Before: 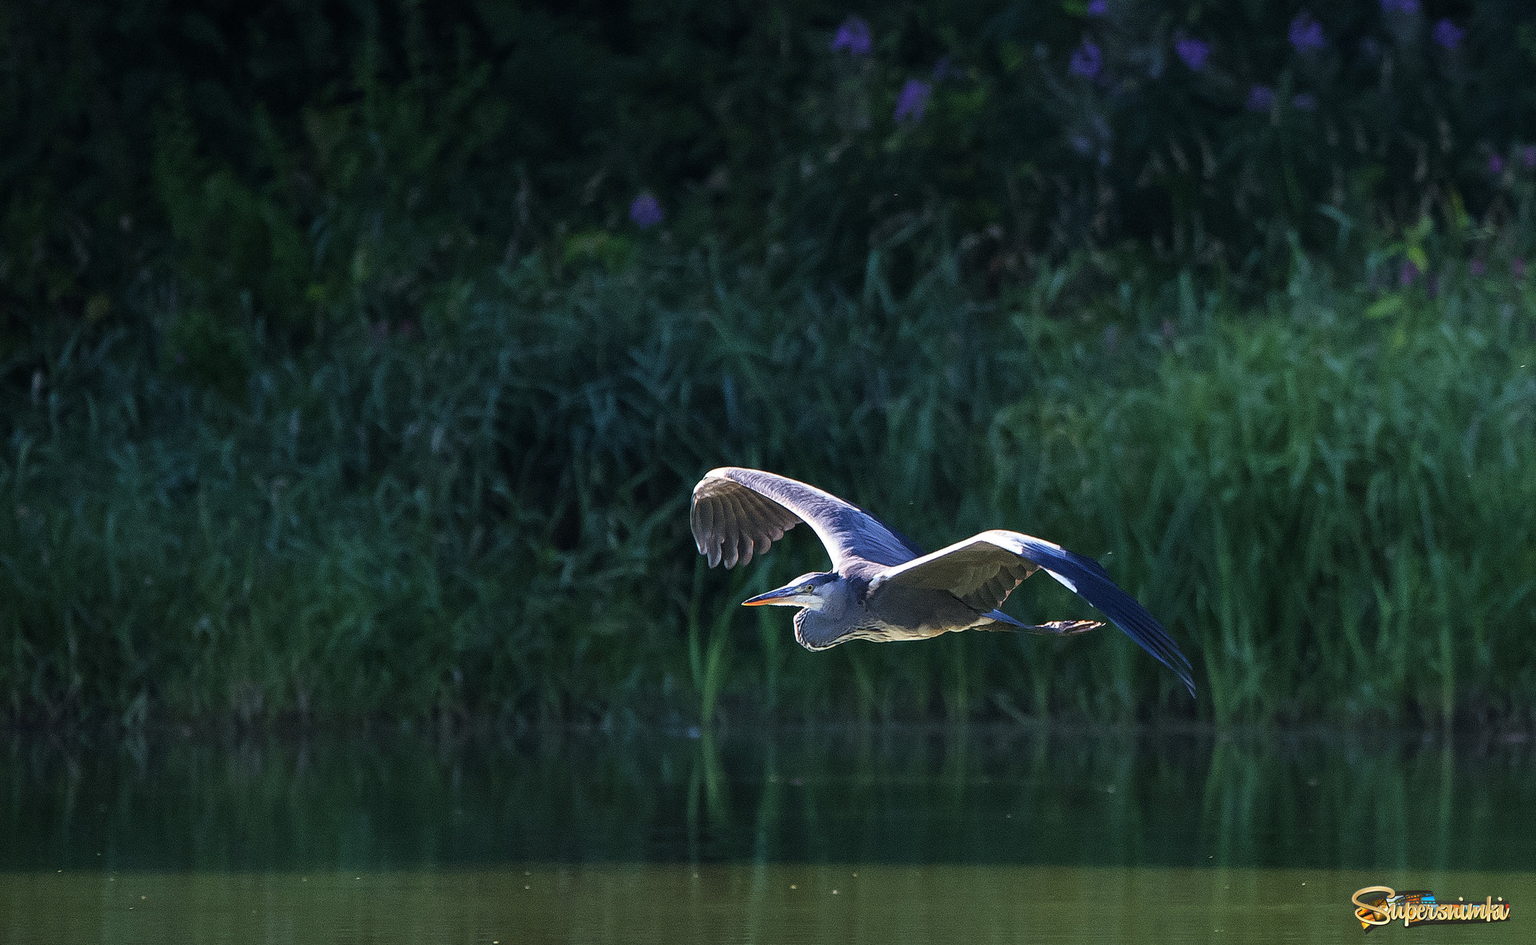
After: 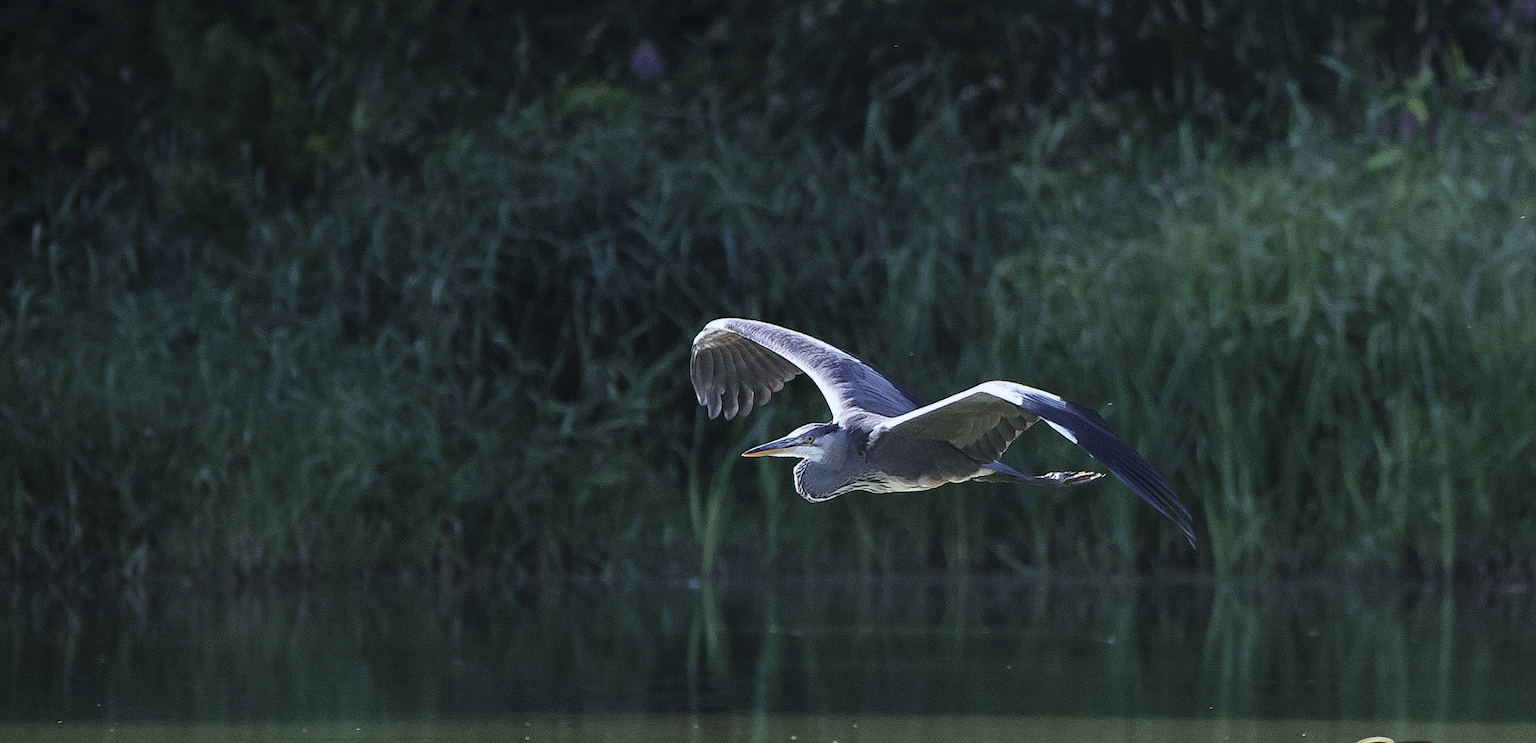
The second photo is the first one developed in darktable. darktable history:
crop and rotate: top 15.774%, bottom 5.506%
white balance: red 0.924, blue 1.095
contrast brightness saturation: contrast -0.05, saturation -0.41
